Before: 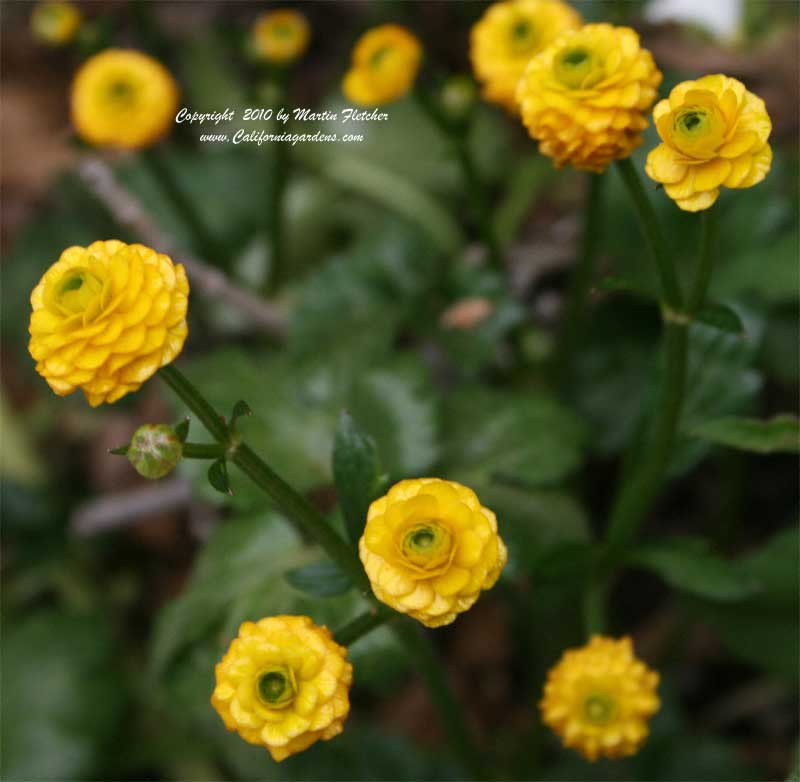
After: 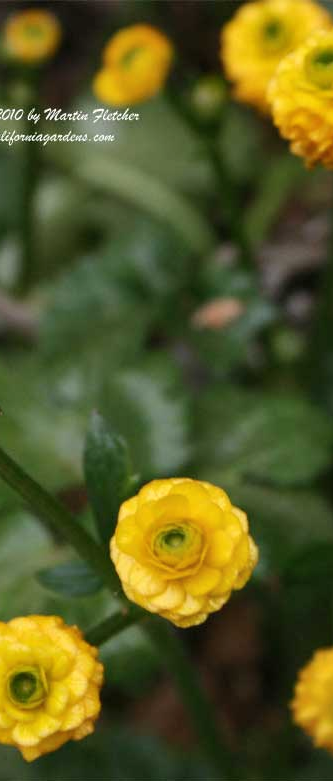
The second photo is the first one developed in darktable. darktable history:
crop: left 31.229%, right 27.105%
exposure: compensate highlight preservation false
shadows and highlights: shadows 37.27, highlights -28.18, soften with gaussian
